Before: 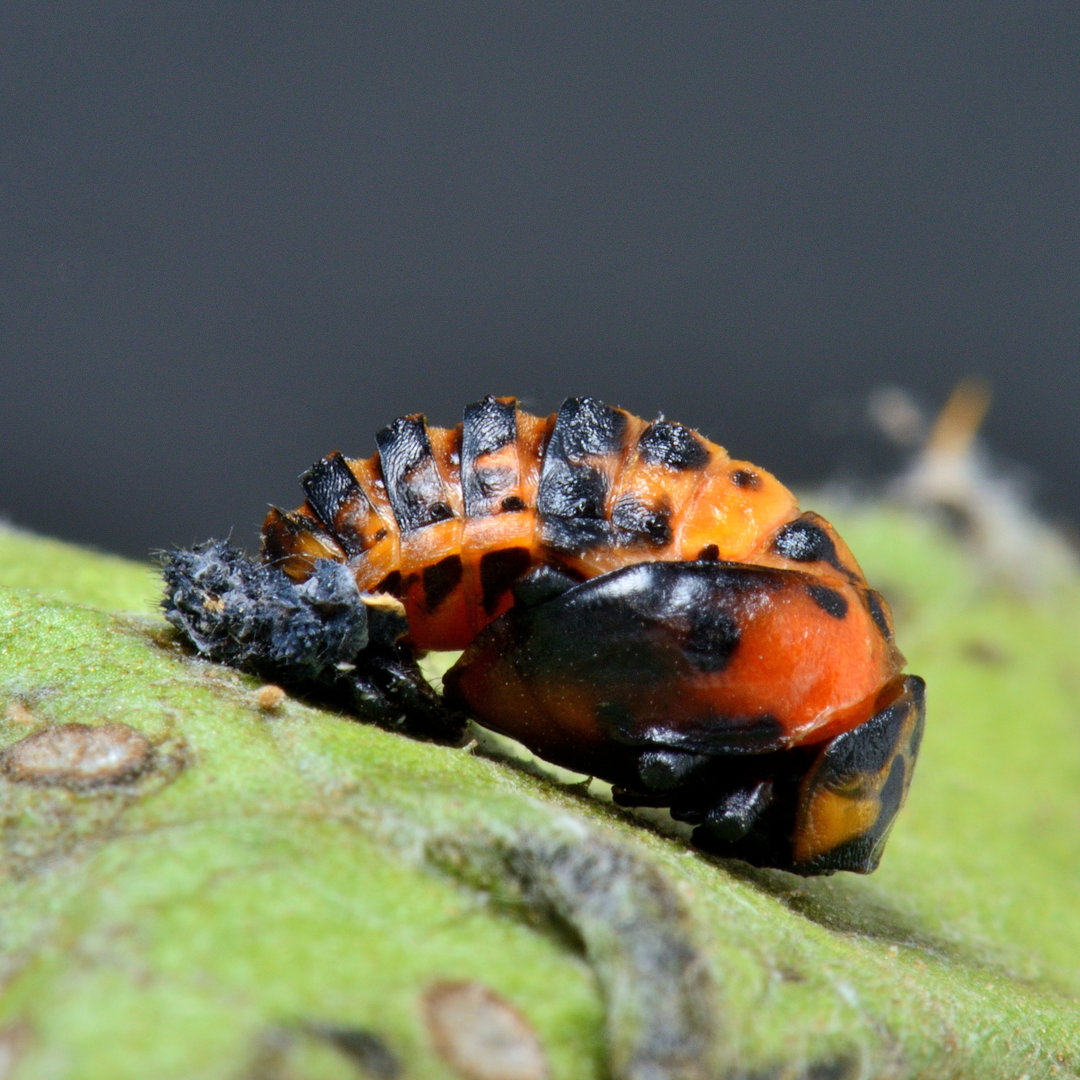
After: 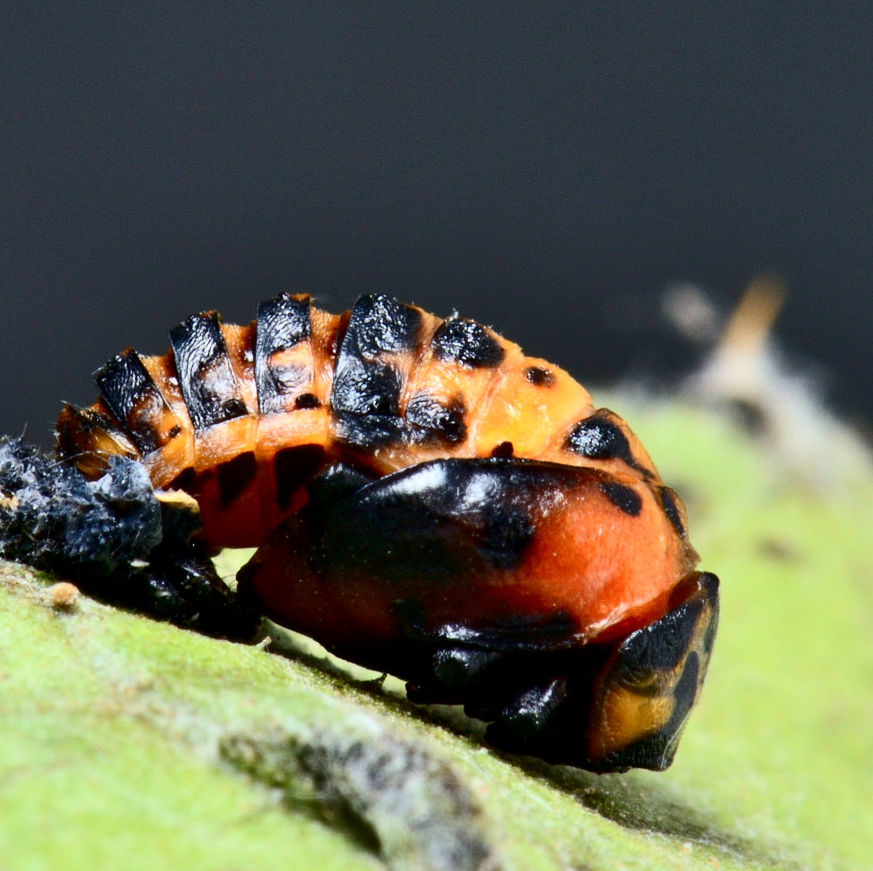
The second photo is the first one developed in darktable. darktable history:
crop: left 19.09%, top 9.588%, right 0%, bottom 9.713%
exposure: black level correction 0.001, exposure 0.014 EV, compensate highlight preservation false
contrast brightness saturation: contrast 0.293
